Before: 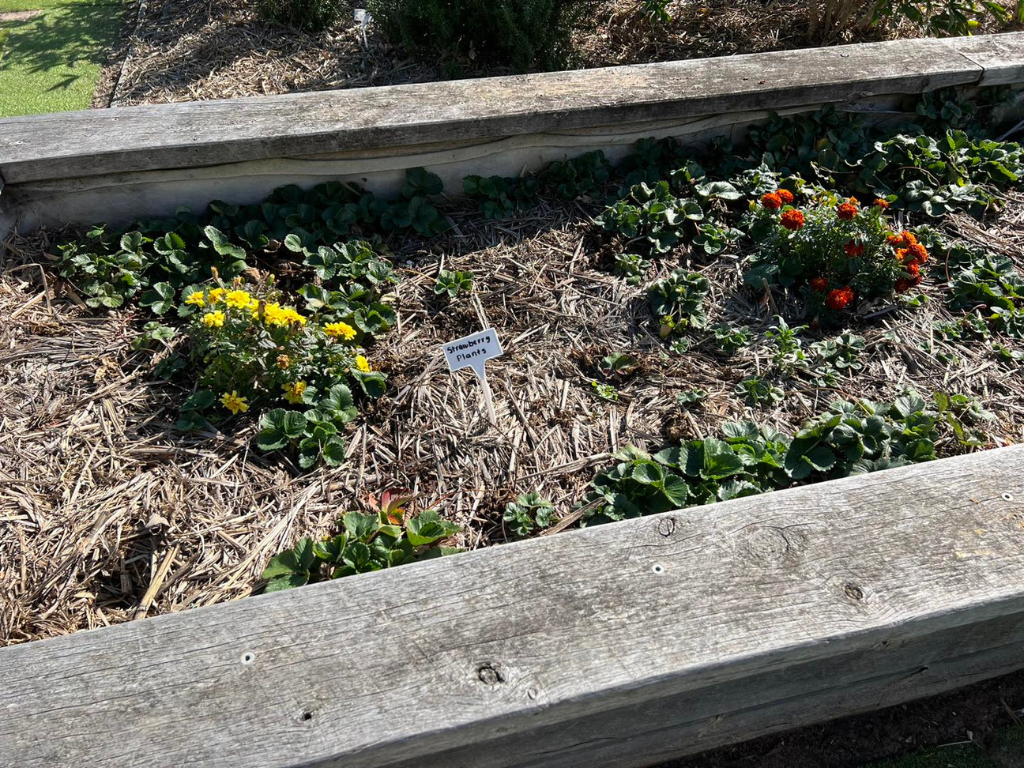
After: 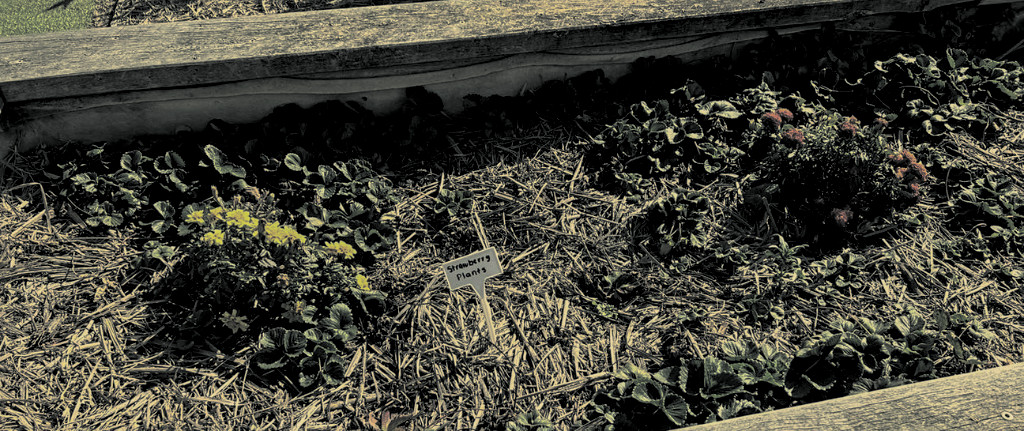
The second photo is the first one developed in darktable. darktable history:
crop and rotate: top 10.605%, bottom 33.274%
exposure: exposure -0.582 EV, compensate highlight preservation false
split-toning: shadows › hue 190.8°, shadows › saturation 0.05, highlights › hue 54°, highlights › saturation 0.05, compress 0%
sharpen: amount 0.2
color correction: highlights a* 0.162, highlights b* 29.53, shadows a* -0.162, shadows b* 21.09
local contrast: on, module defaults
